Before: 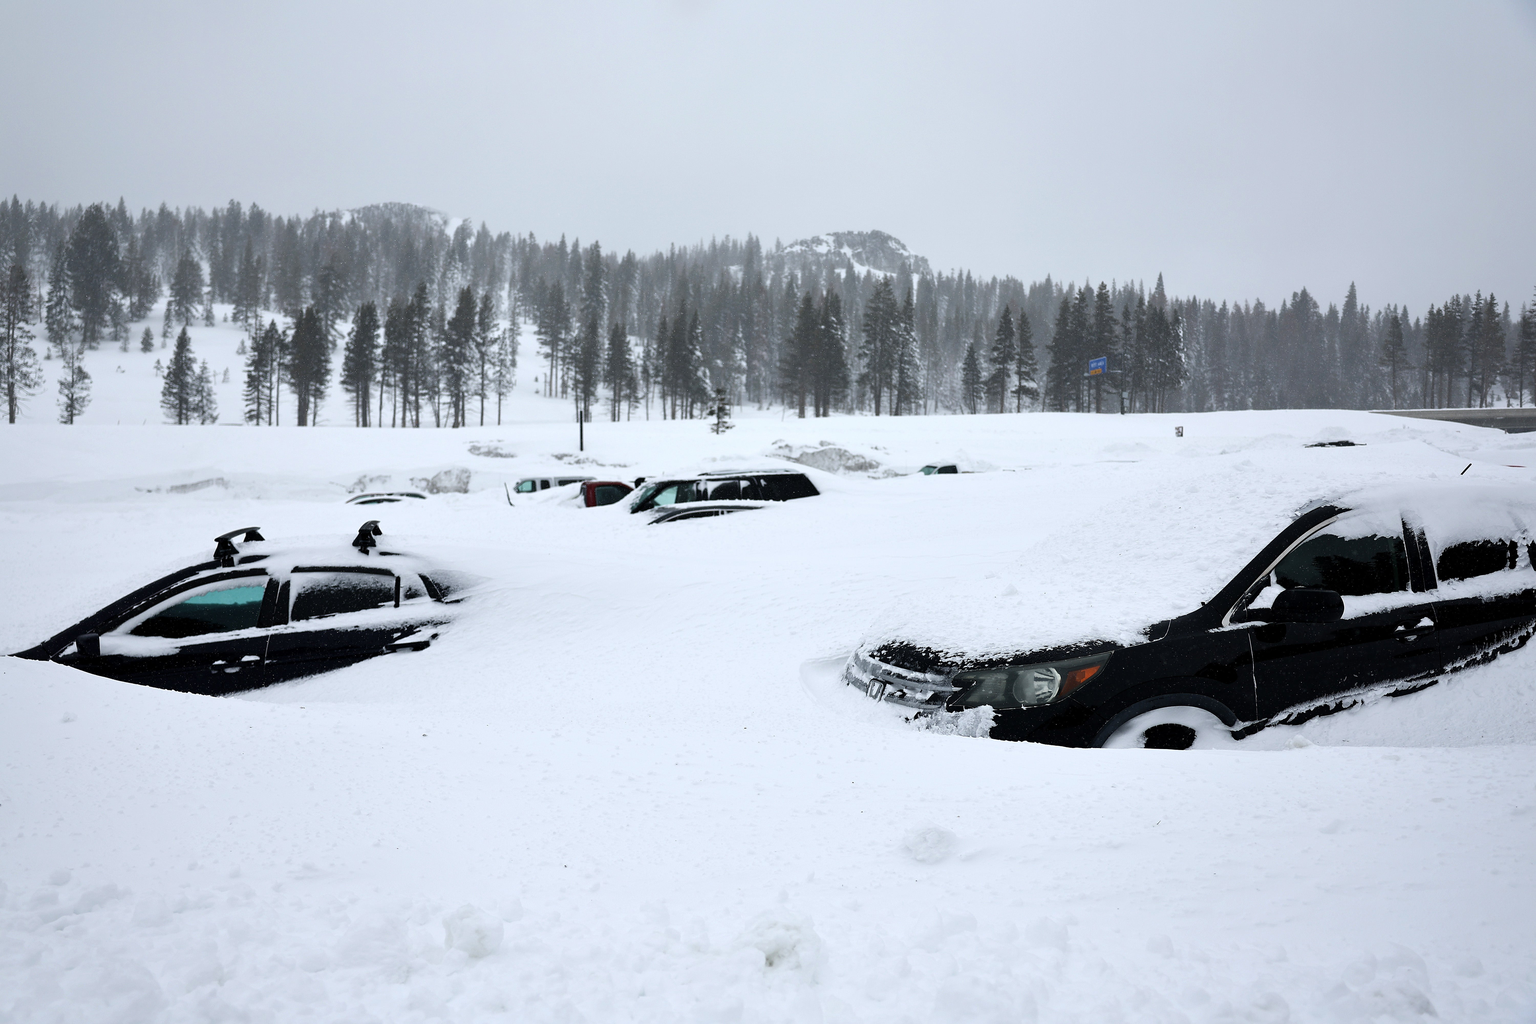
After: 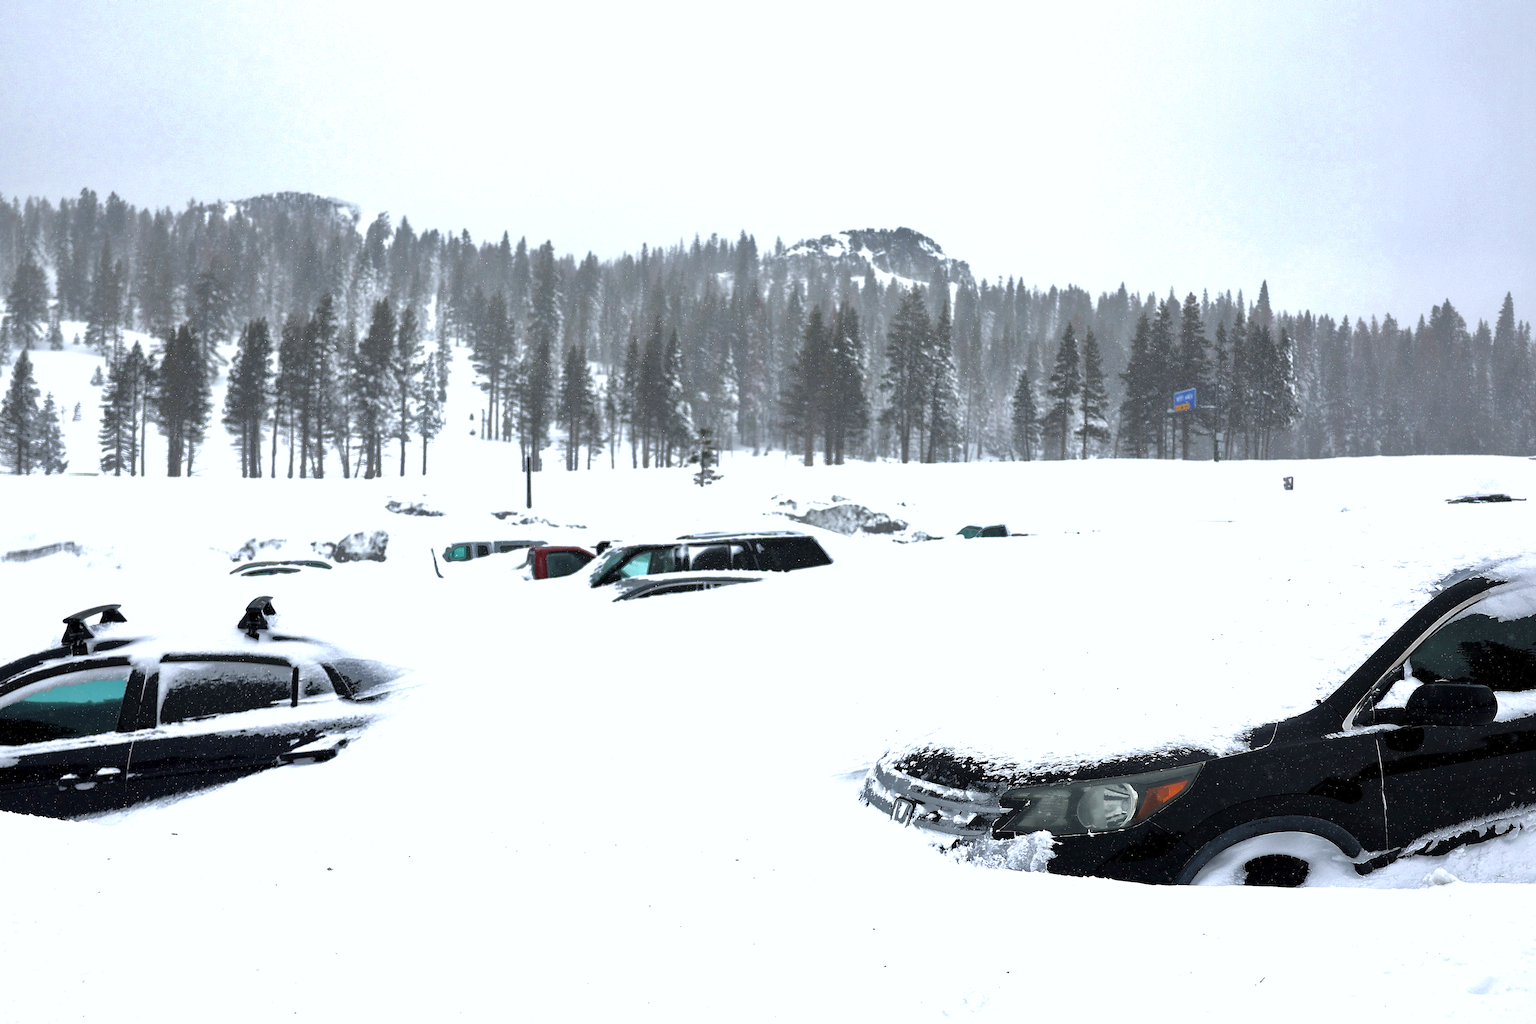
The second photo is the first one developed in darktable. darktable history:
exposure: exposure 0.61 EV, compensate highlight preservation false
shadows and highlights: shadows 40.16, highlights -59.75
crop and rotate: left 10.772%, top 5.036%, right 10.501%, bottom 16.215%
